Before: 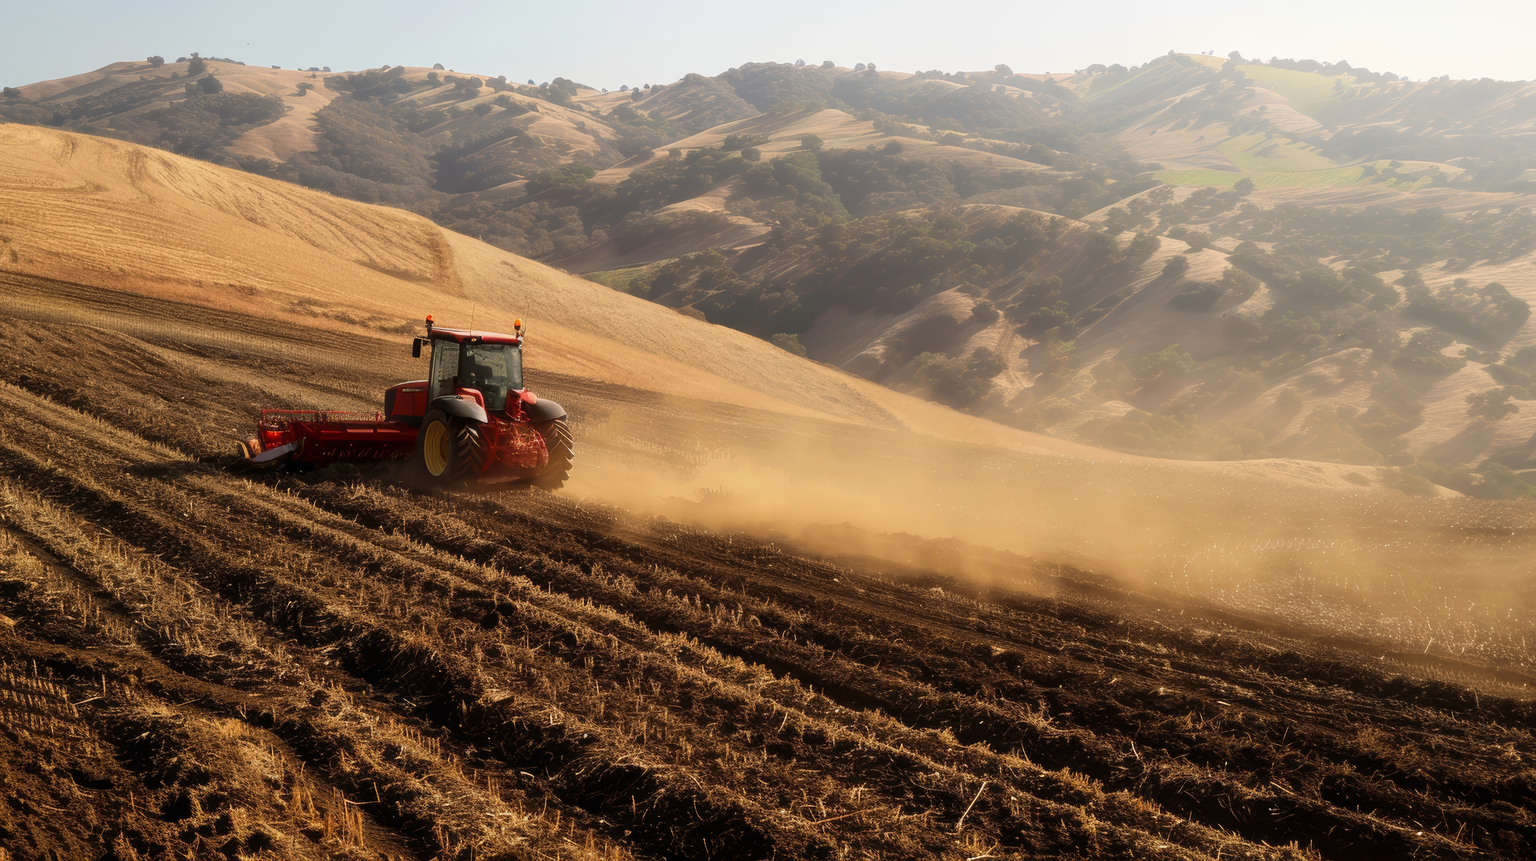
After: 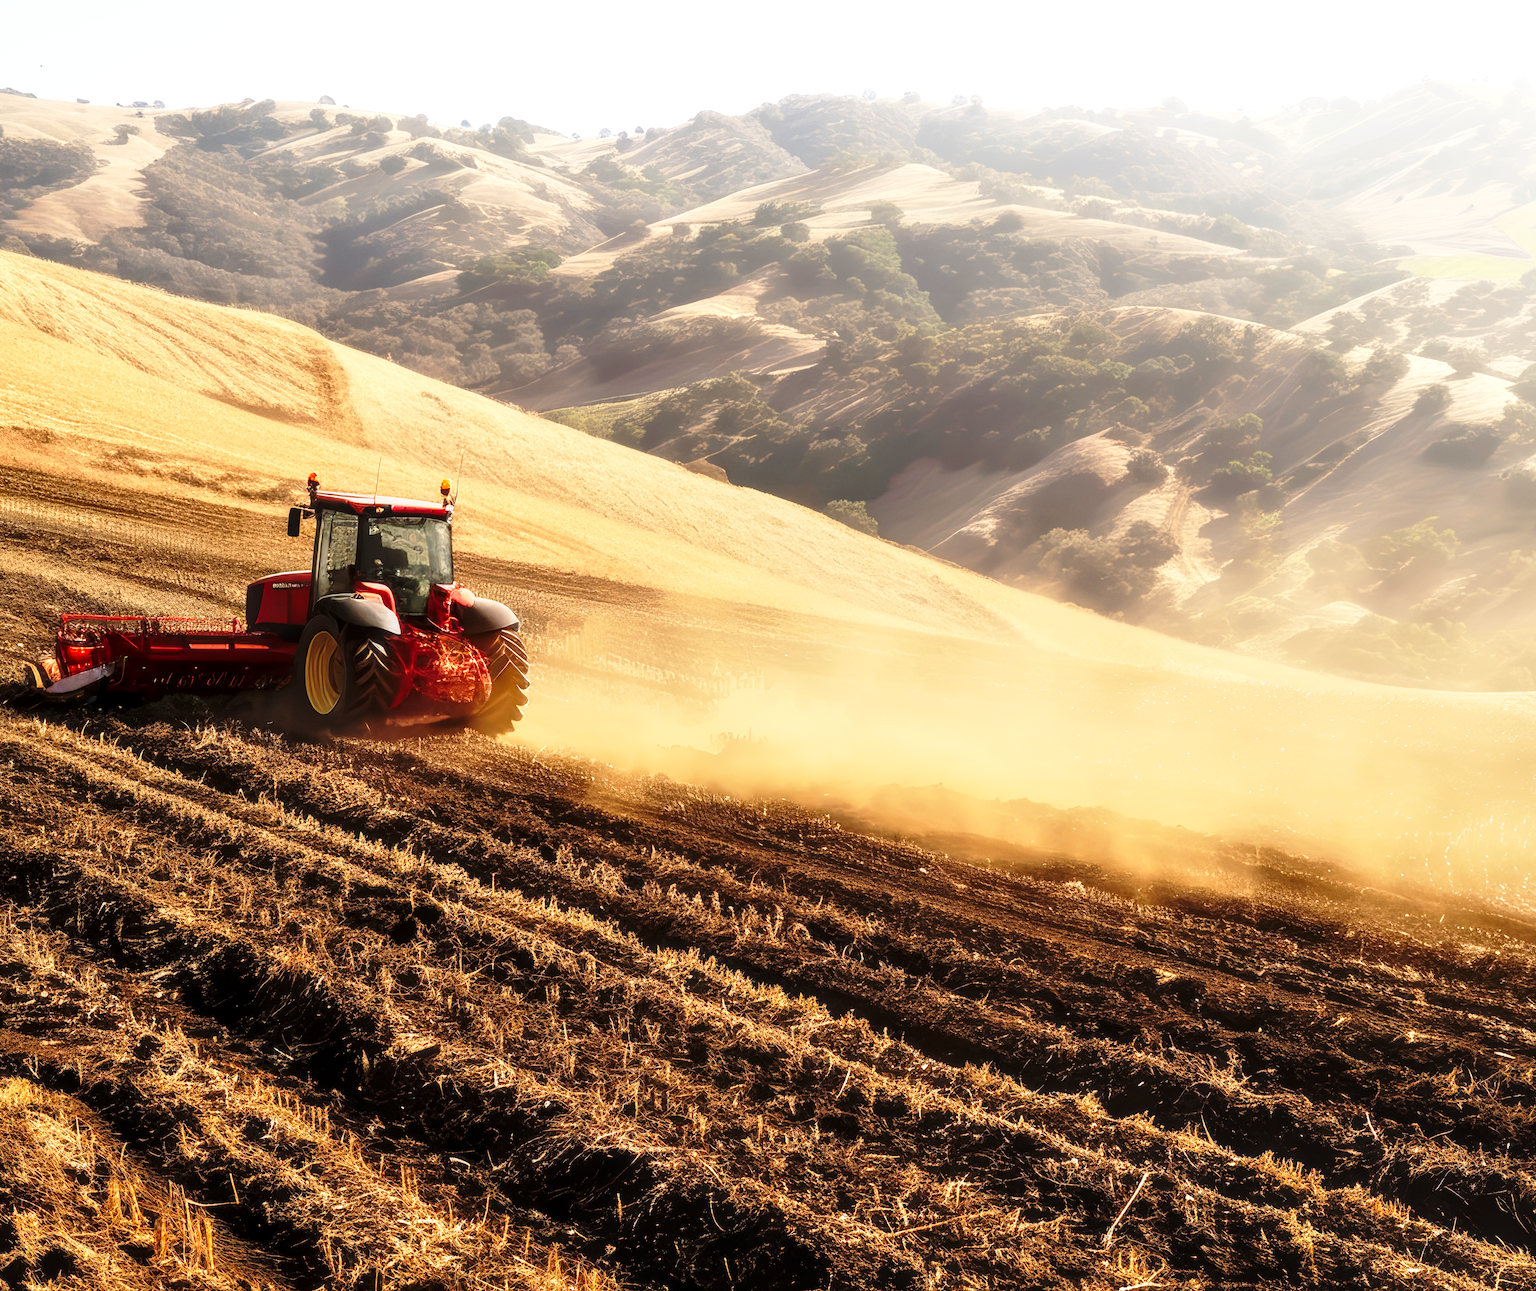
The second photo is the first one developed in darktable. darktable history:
crop and rotate: left 14.385%, right 18.948%
base curve: curves: ch0 [(0, 0) (0.026, 0.03) (0.109, 0.232) (0.351, 0.748) (0.669, 0.968) (1, 1)], preserve colors none
local contrast: detail 130%
